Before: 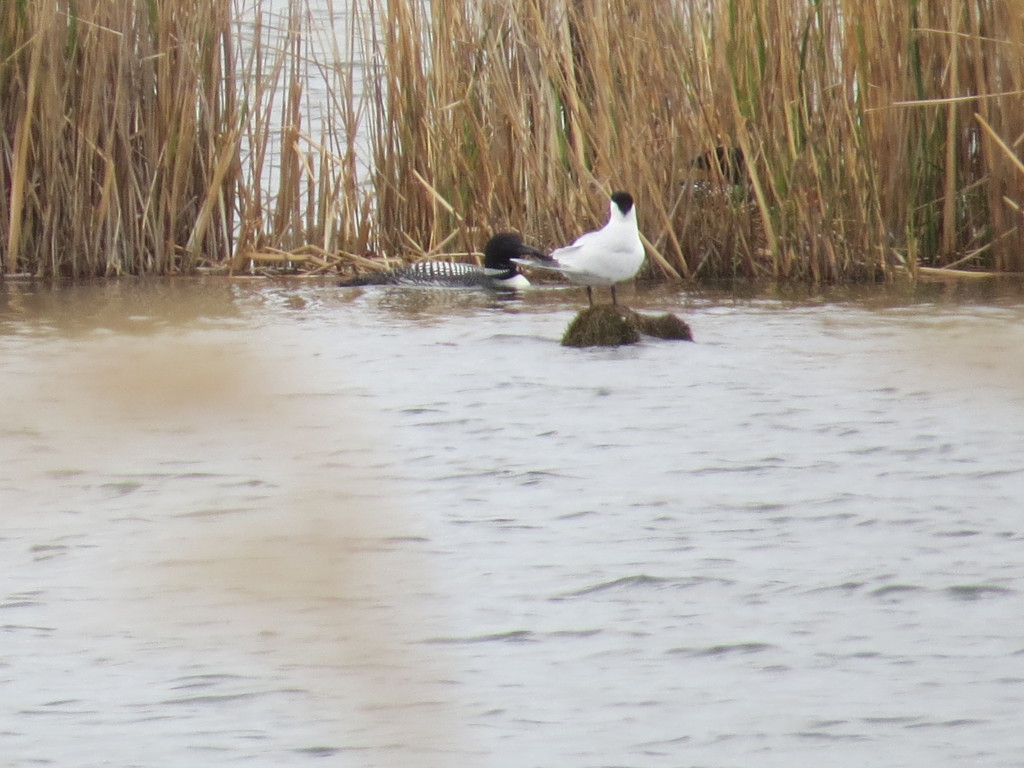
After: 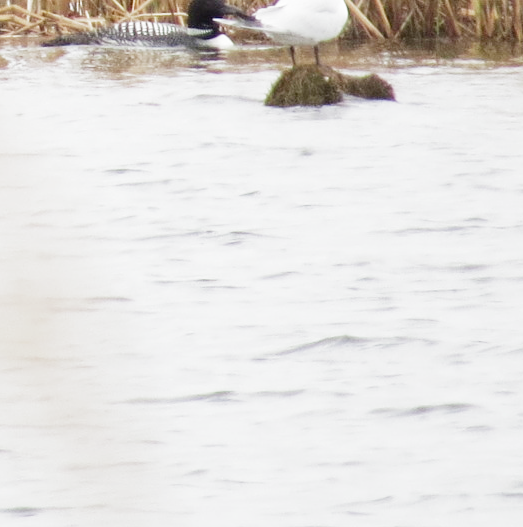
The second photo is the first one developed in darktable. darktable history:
crop and rotate: left 29.035%, top 31.374%, right 19.809%
filmic rgb: middle gray luminance 9.46%, black relative exposure -10.65 EV, white relative exposure 3.45 EV, target black luminance 0%, hardness 5.97, latitude 59.63%, contrast 1.093, highlights saturation mix 3.86%, shadows ↔ highlights balance 29.37%, add noise in highlights 0, preserve chrominance no, color science v3 (2019), use custom middle-gray values true, contrast in highlights soft
